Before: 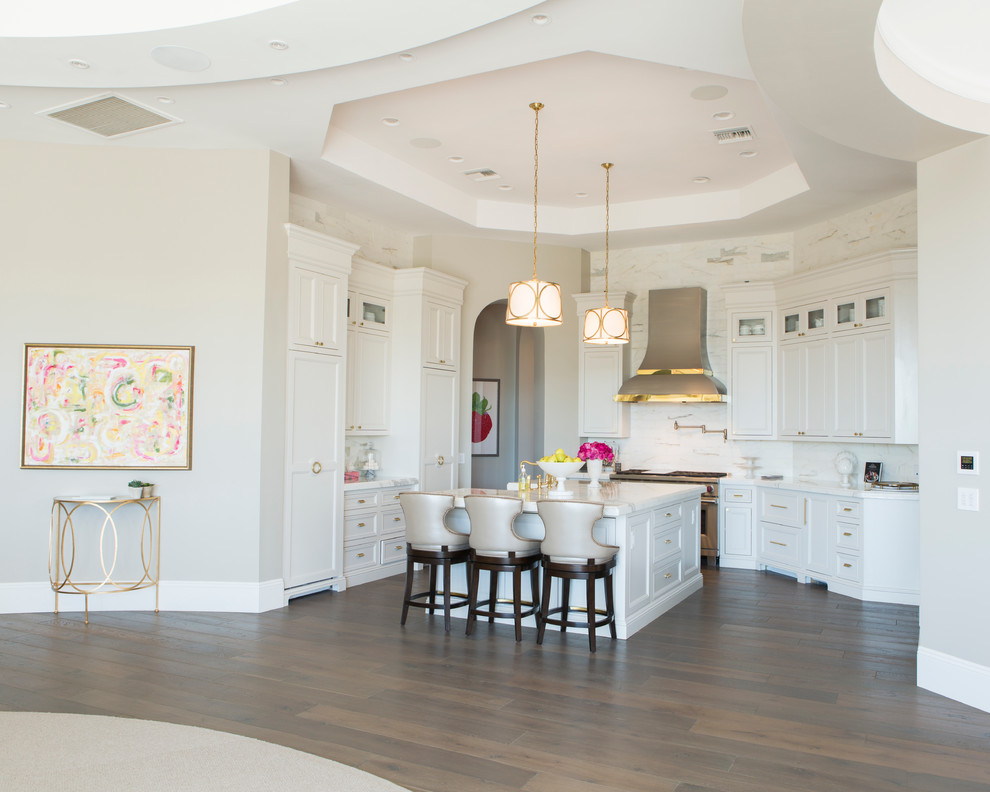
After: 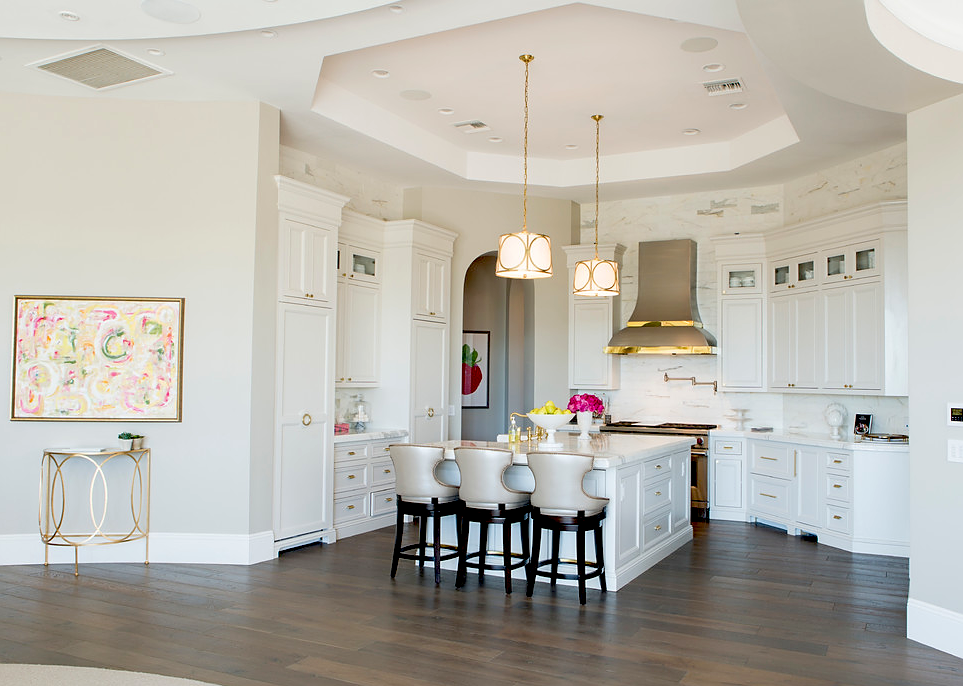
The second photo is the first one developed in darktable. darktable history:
crop: left 1.083%, top 6.175%, right 1.555%, bottom 7.093%
sharpen: radius 1.043
exposure: black level correction 0.047, exposure 0.013 EV, compensate highlight preservation false
